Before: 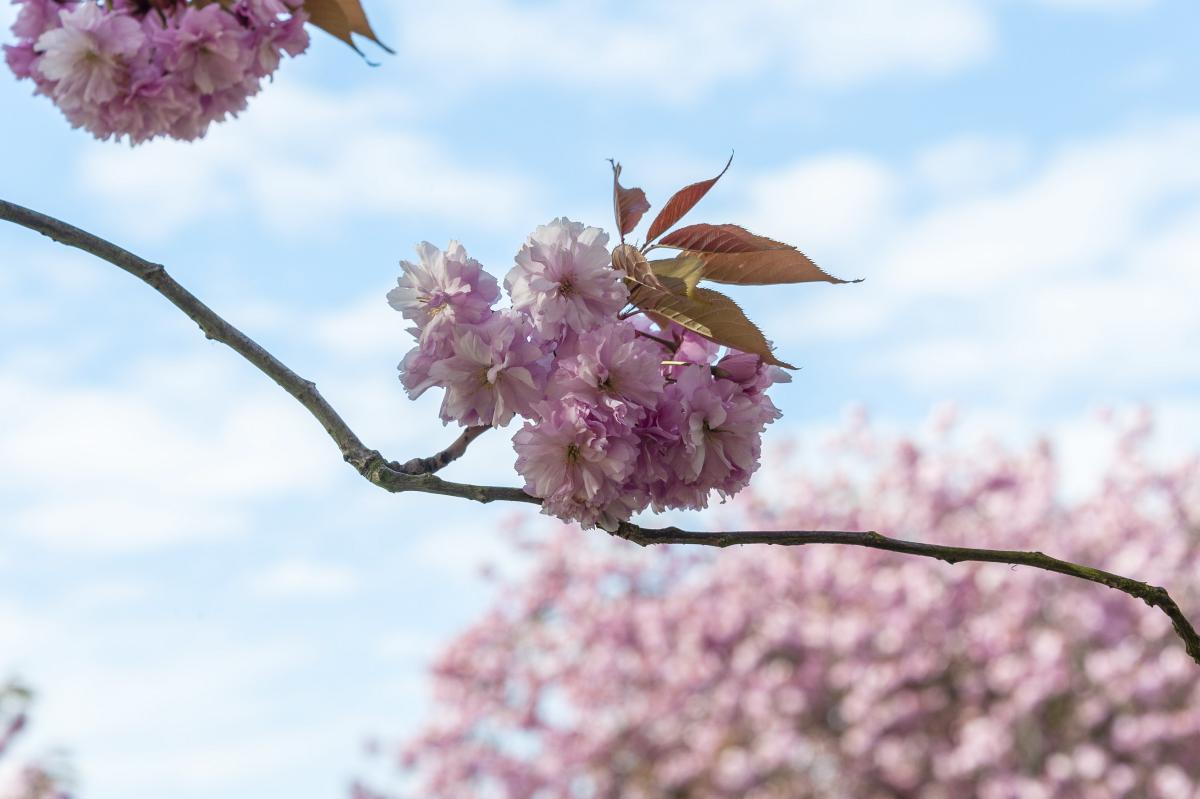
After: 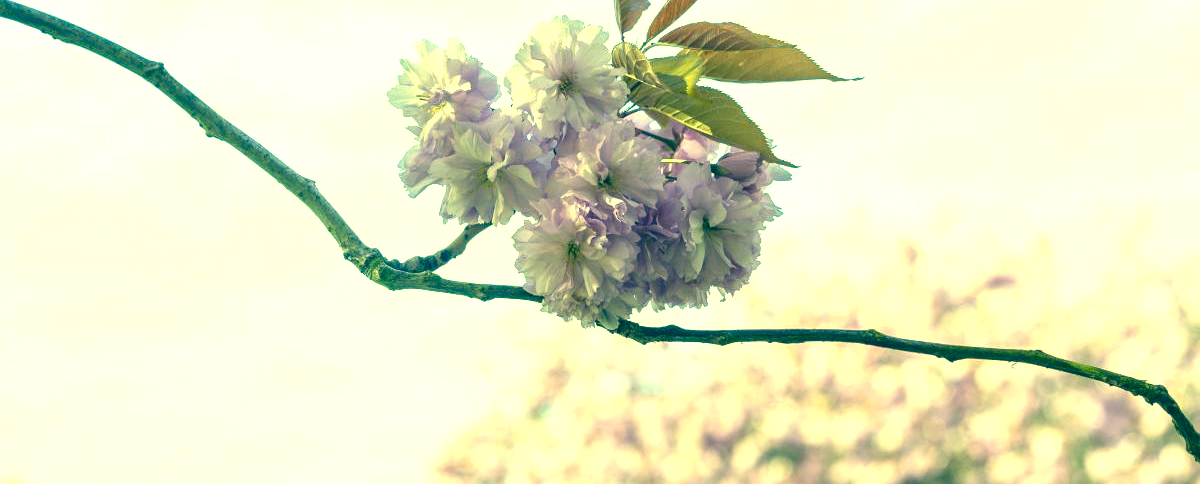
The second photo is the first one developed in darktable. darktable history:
crop and rotate: top 25.357%, bottom 13.942%
exposure: exposure 1.089 EV, compensate highlight preservation false
color correction: highlights a* -15.58, highlights b* 40, shadows a* -40, shadows b* -26.18
